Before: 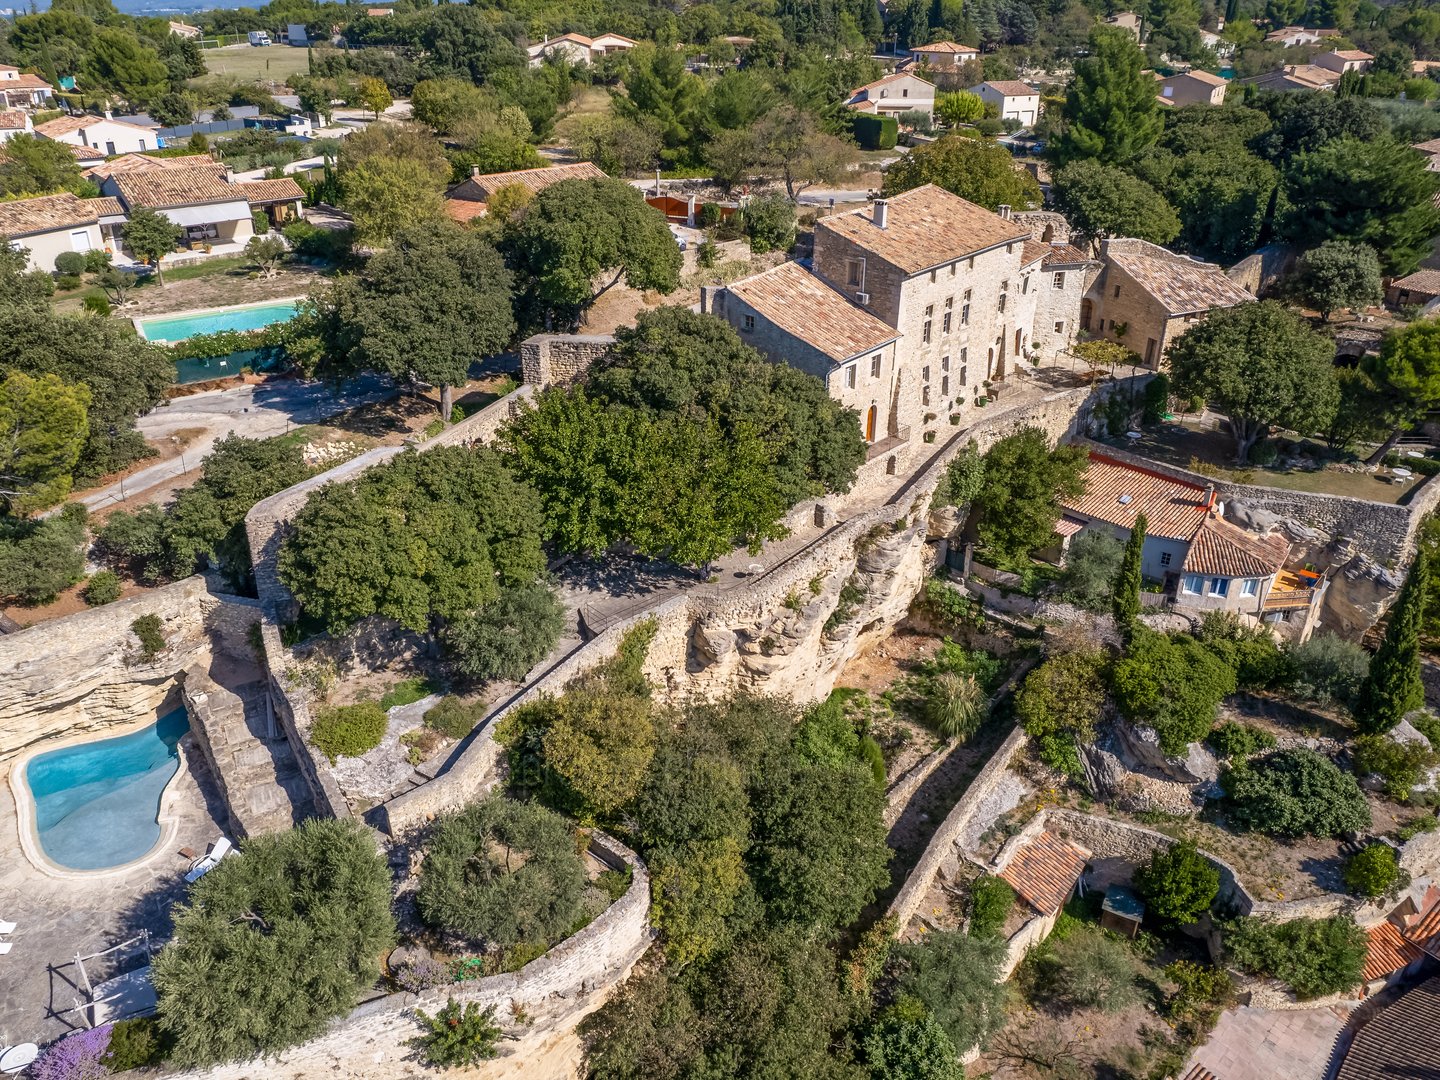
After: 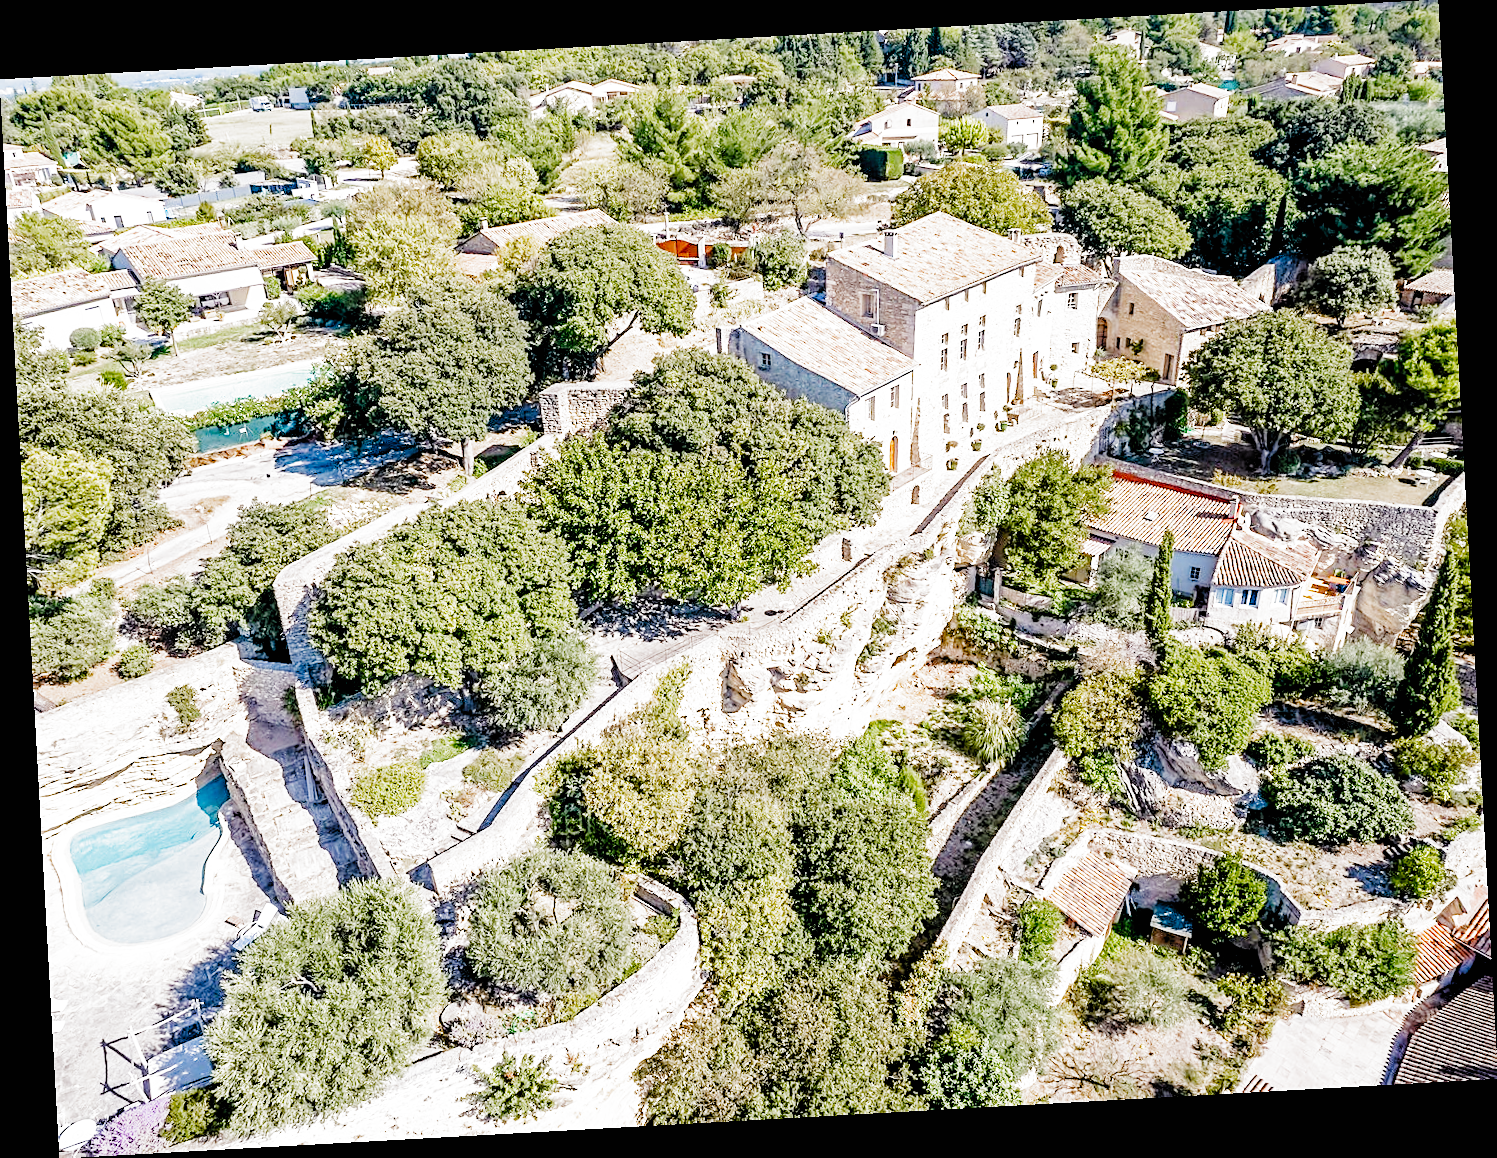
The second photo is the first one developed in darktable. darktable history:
exposure: exposure 2.25 EV, compensate highlight preservation false
rotate and perspective: rotation -3.18°, automatic cropping off
filmic rgb: black relative exposure -2.85 EV, white relative exposure 4.56 EV, hardness 1.77, contrast 1.25, preserve chrominance no, color science v5 (2021)
sharpen: on, module defaults
